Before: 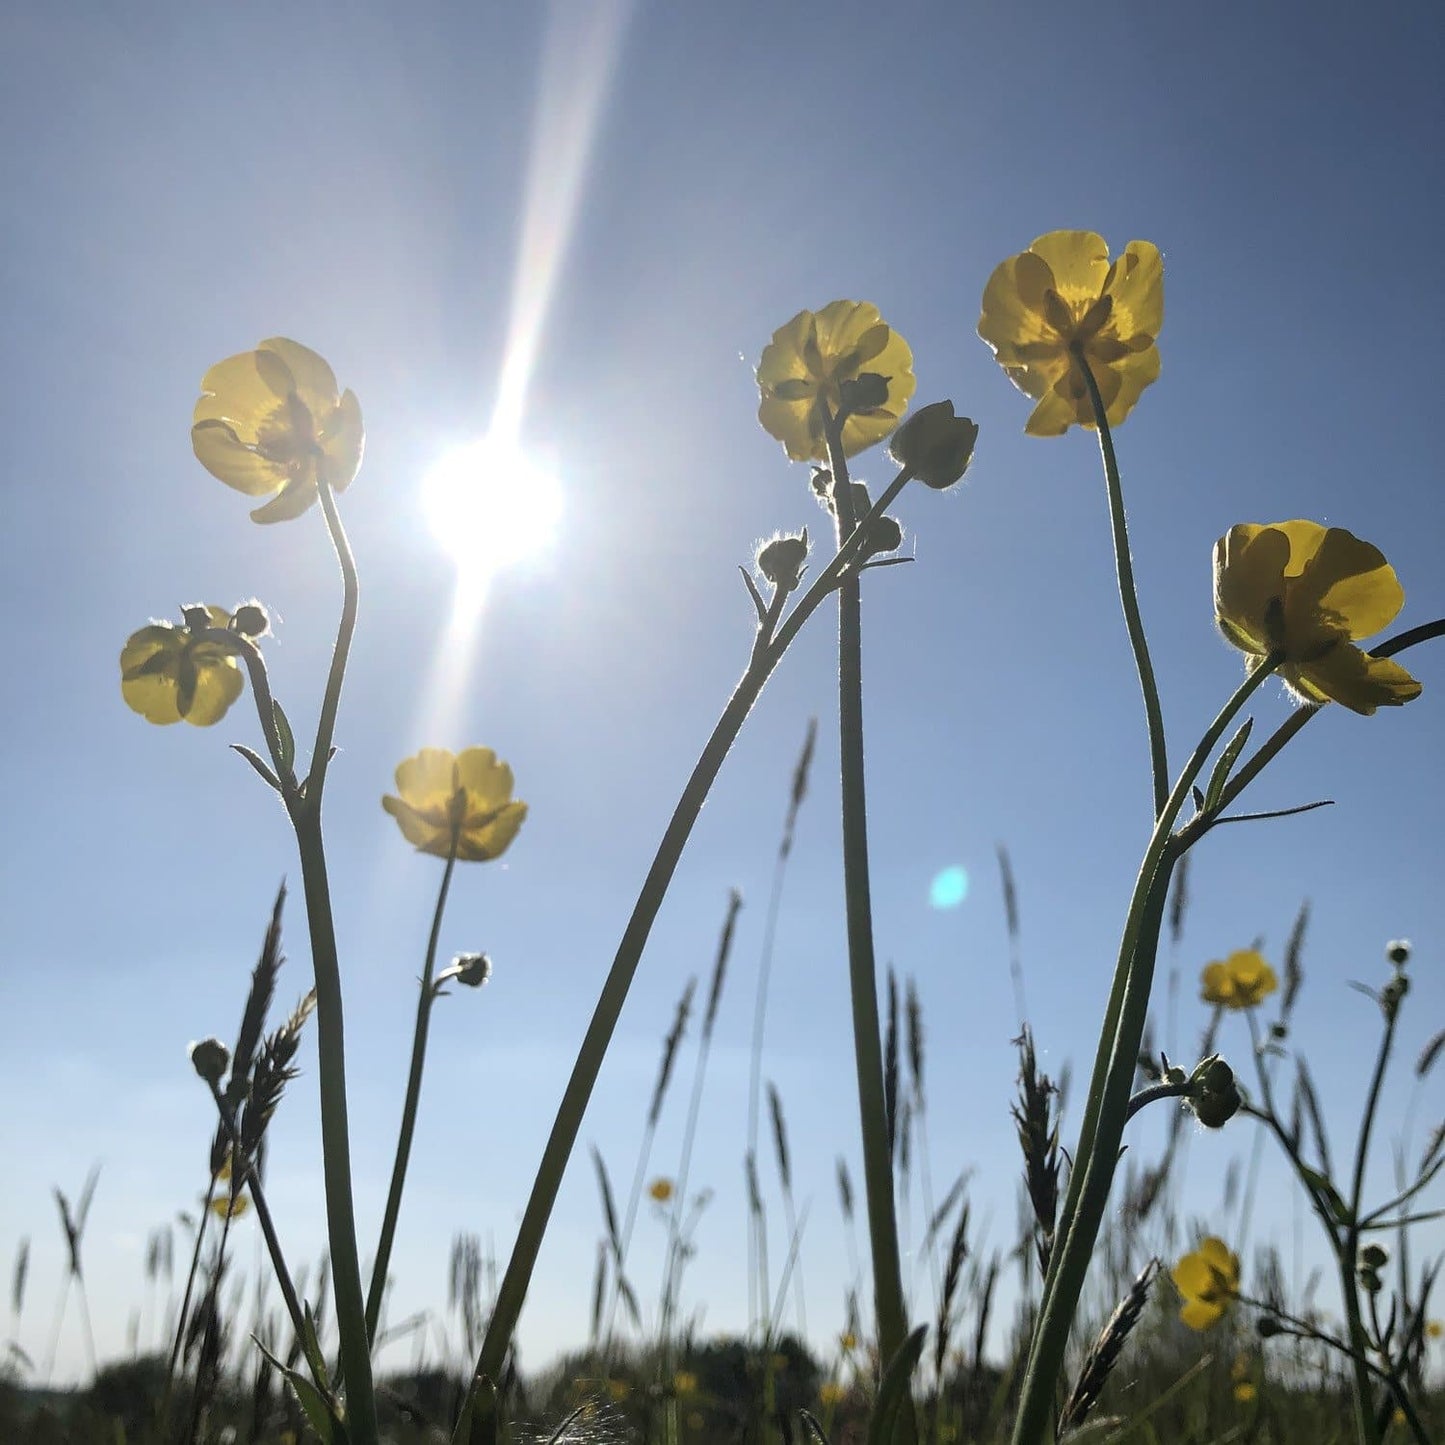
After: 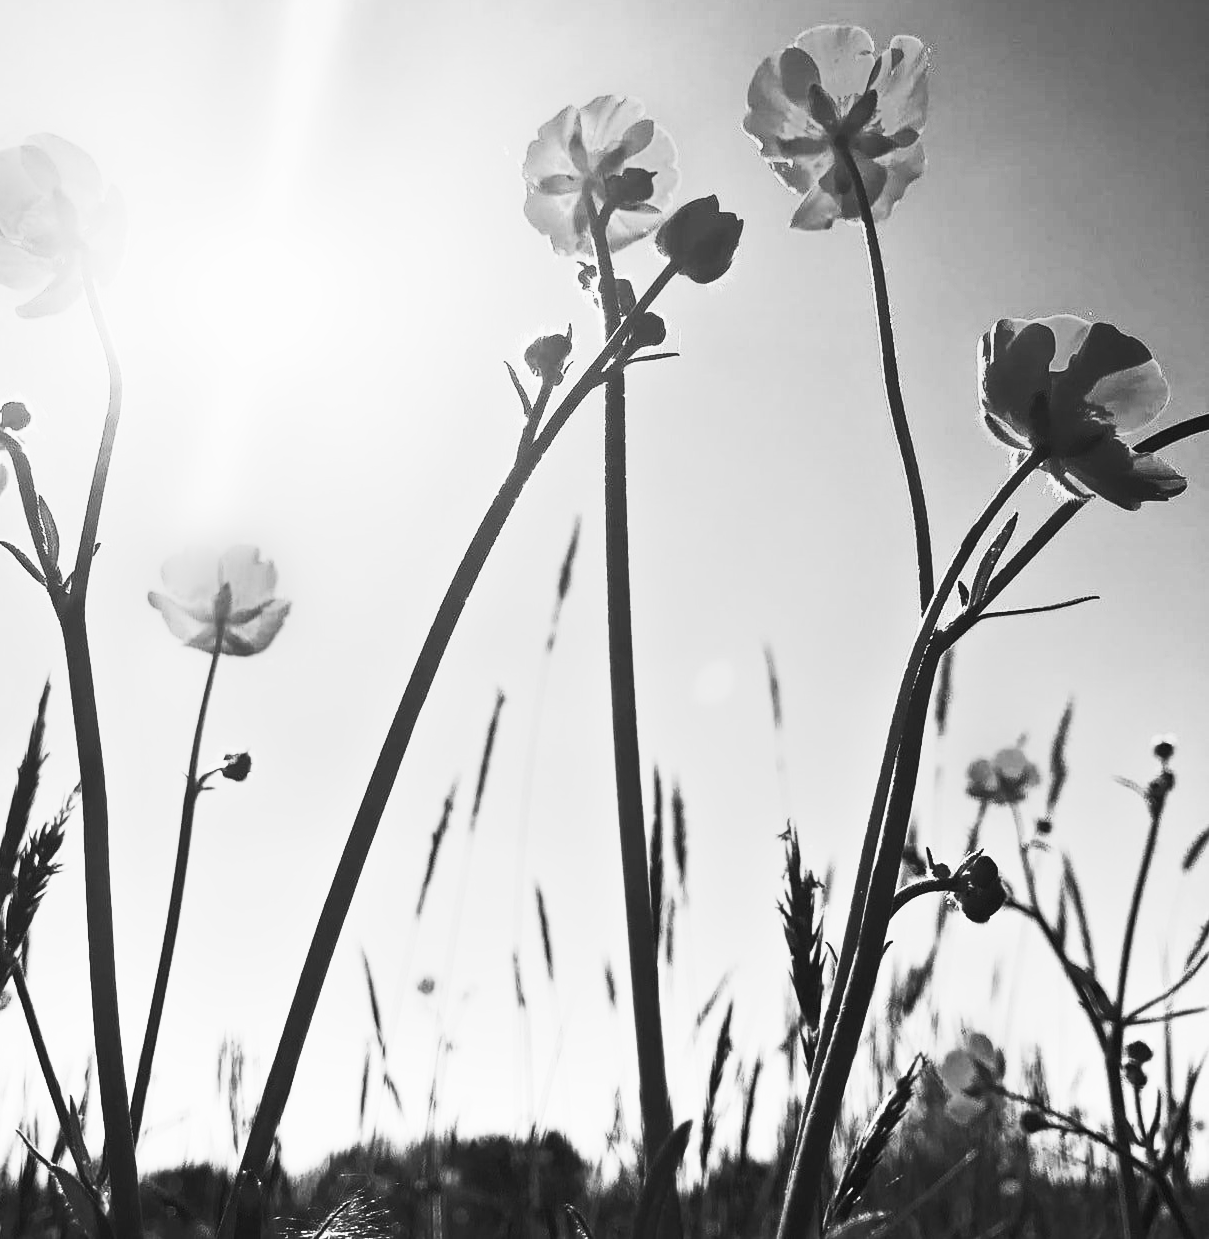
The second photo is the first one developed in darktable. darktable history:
contrast brightness saturation: contrast 0.83, brightness 0.59, saturation 0.59
monochrome: a -11.7, b 1.62, size 0.5, highlights 0.38
crop: left 16.315%, top 14.246%
